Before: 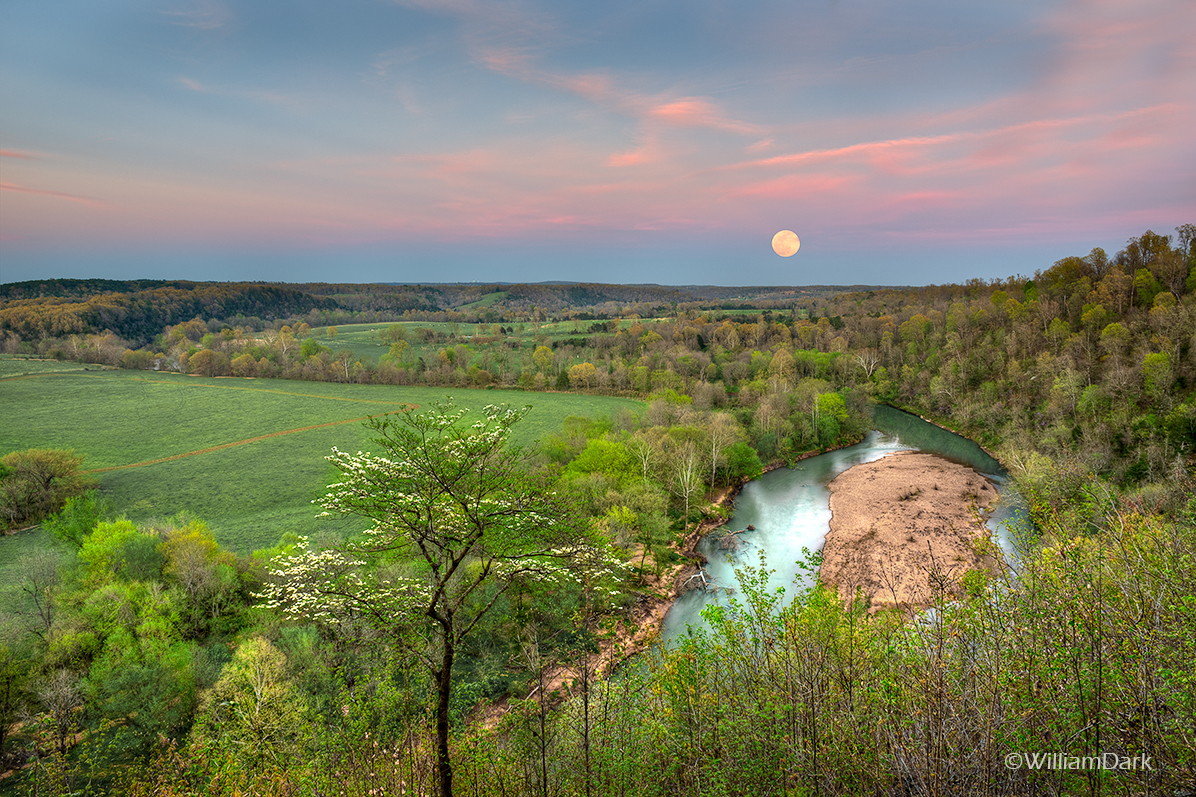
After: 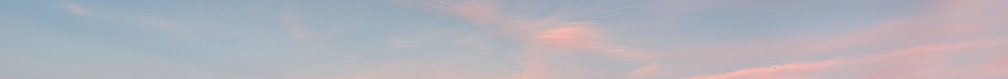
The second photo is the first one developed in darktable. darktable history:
sharpen: on, module defaults
local contrast: mode bilateral grid, contrast 10, coarseness 25, detail 115%, midtone range 0.2
exposure: exposure 0.376 EV, compensate highlight preservation false
filmic rgb: black relative exposure -5 EV, hardness 2.88, contrast 1.1, highlights saturation mix -20%
crop and rotate: left 9.644%, top 9.491%, right 6.021%, bottom 80.509%
